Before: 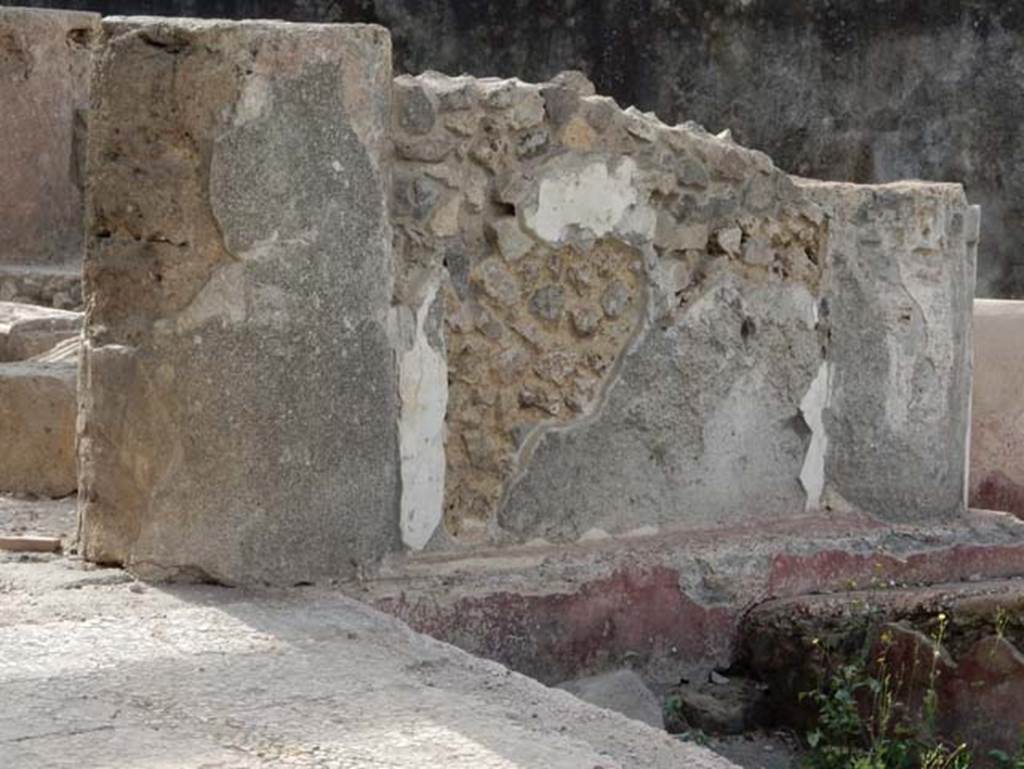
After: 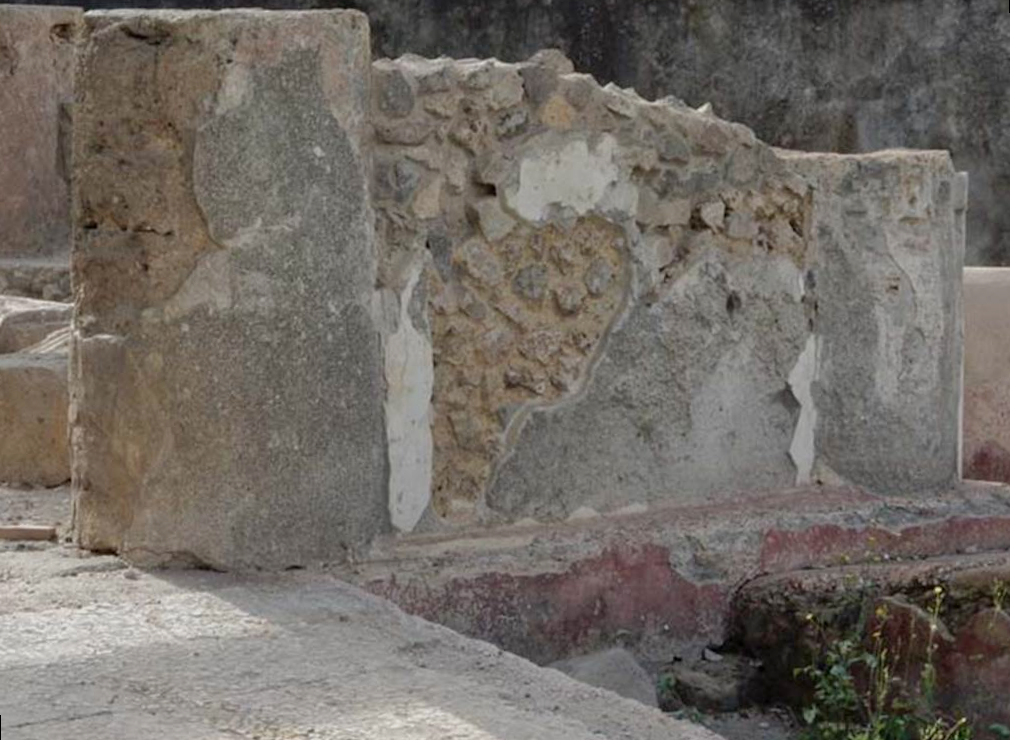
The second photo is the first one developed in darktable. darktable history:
tone equalizer: -8 EV 0.25 EV, -7 EV 0.417 EV, -6 EV 0.417 EV, -5 EV 0.25 EV, -3 EV -0.25 EV, -2 EV -0.417 EV, -1 EV -0.417 EV, +0 EV -0.25 EV, edges refinement/feathering 500, mask exposure compensation -1.57 EV, preserve details guided filter
rotate and perspective: rotation -1.32°, lens shift (horizontal) -0.031, crop left 0.015, crop right 0.985, crop top 0.047, crop bottom 0.982
